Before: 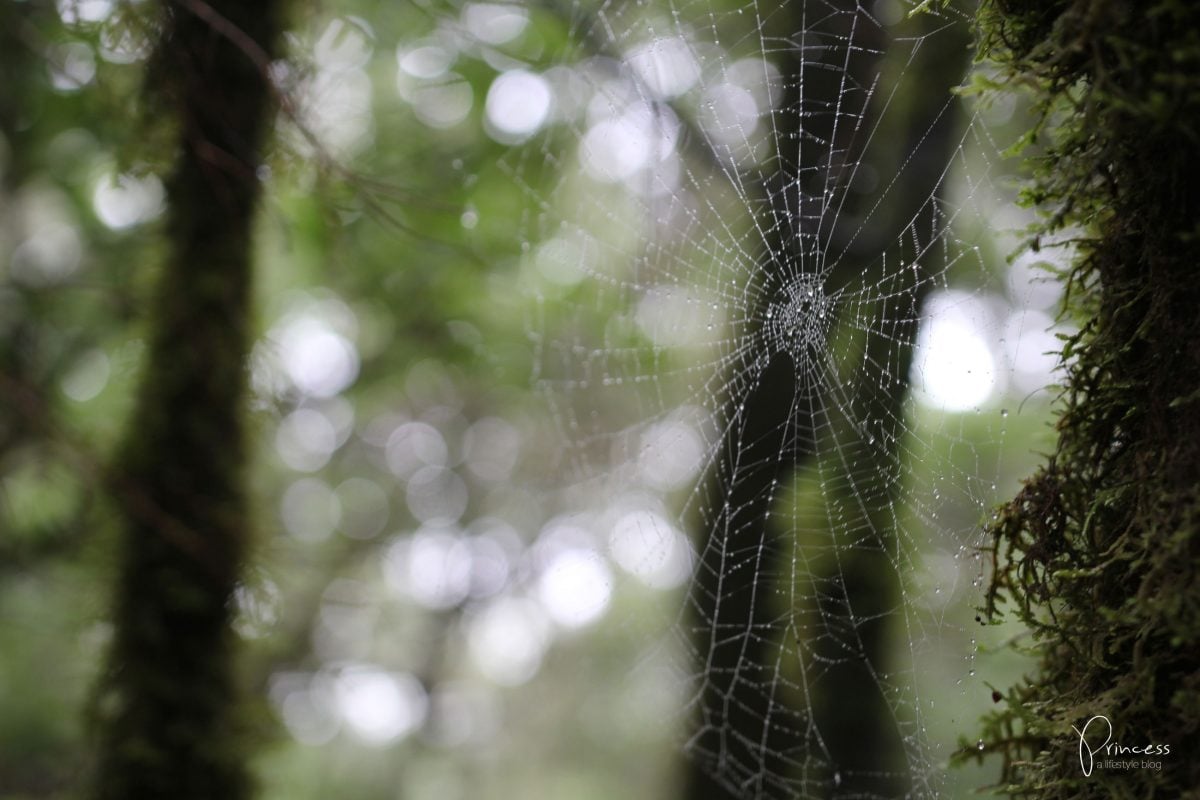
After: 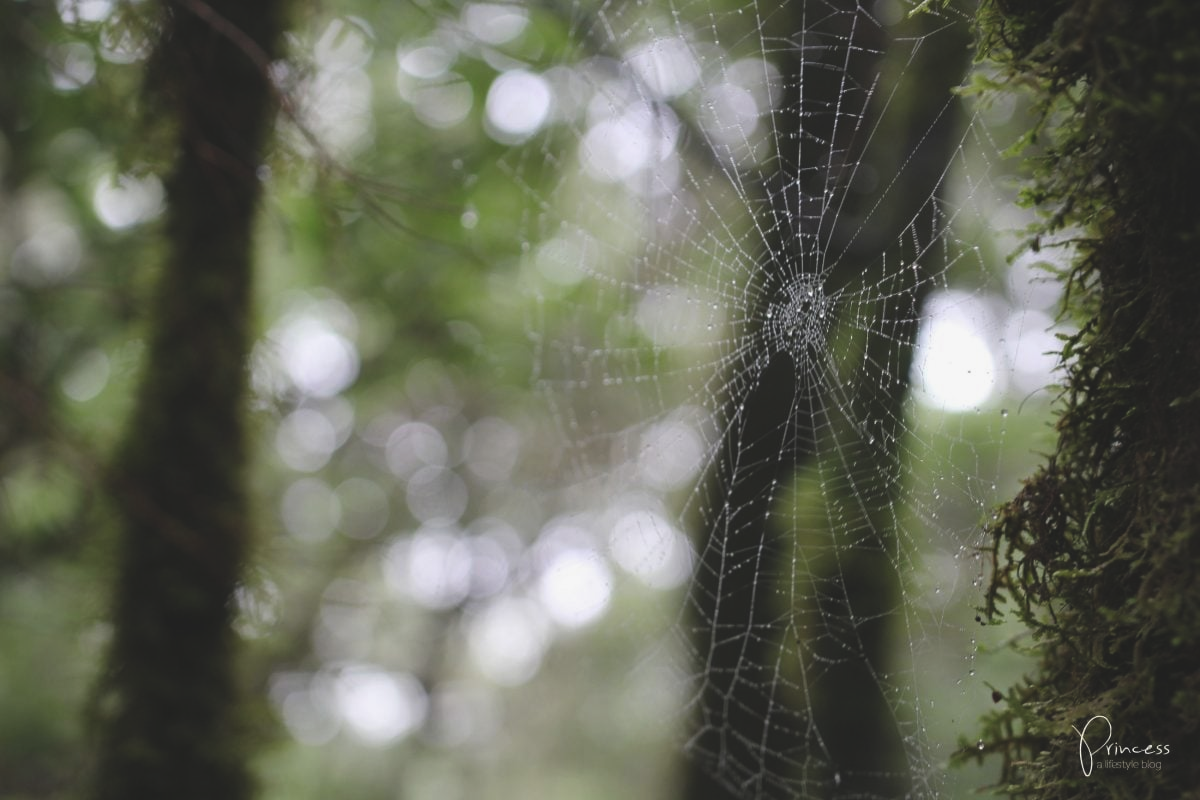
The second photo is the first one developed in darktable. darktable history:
exposure: black level correction -0.015, exposure -0.125 EV, compensate highlight preservation false
